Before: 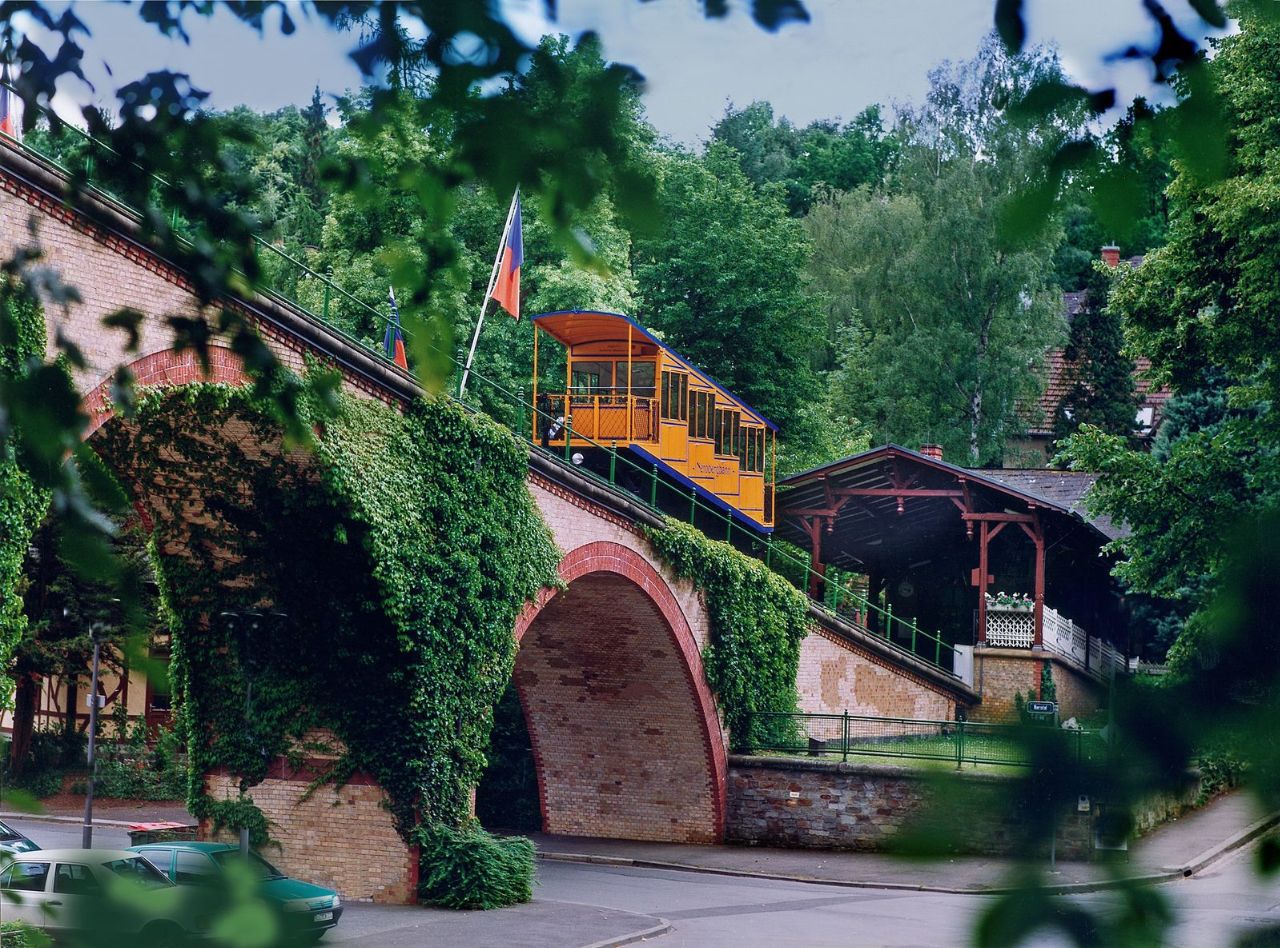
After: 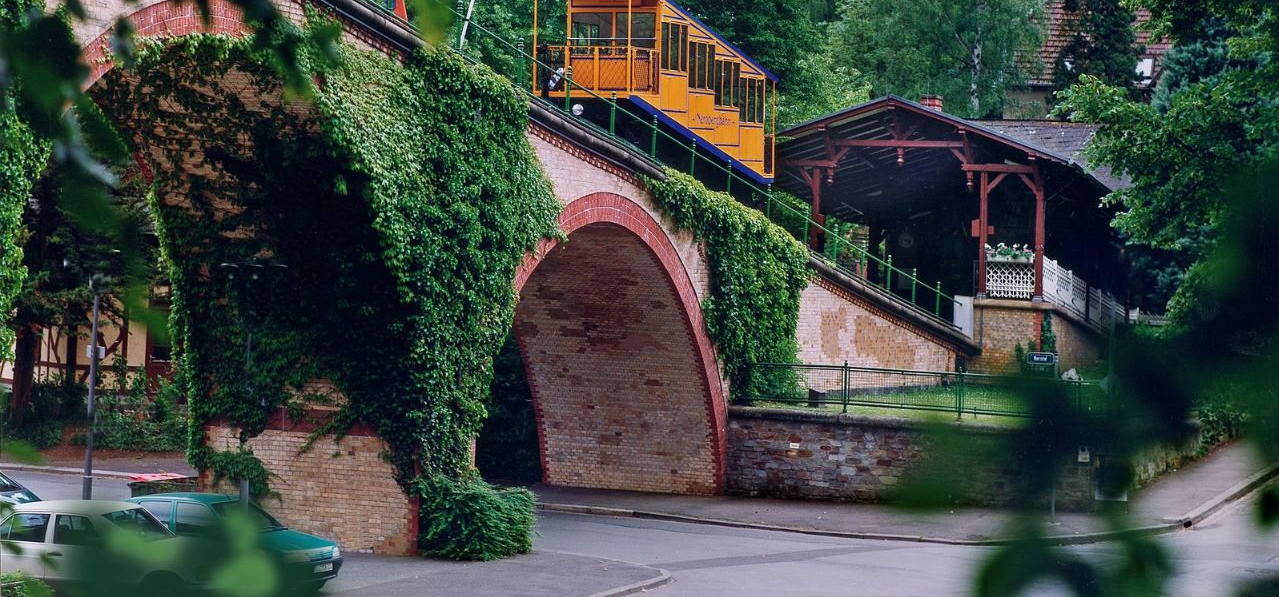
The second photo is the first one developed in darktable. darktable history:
crop and rotate: top 36.99%
